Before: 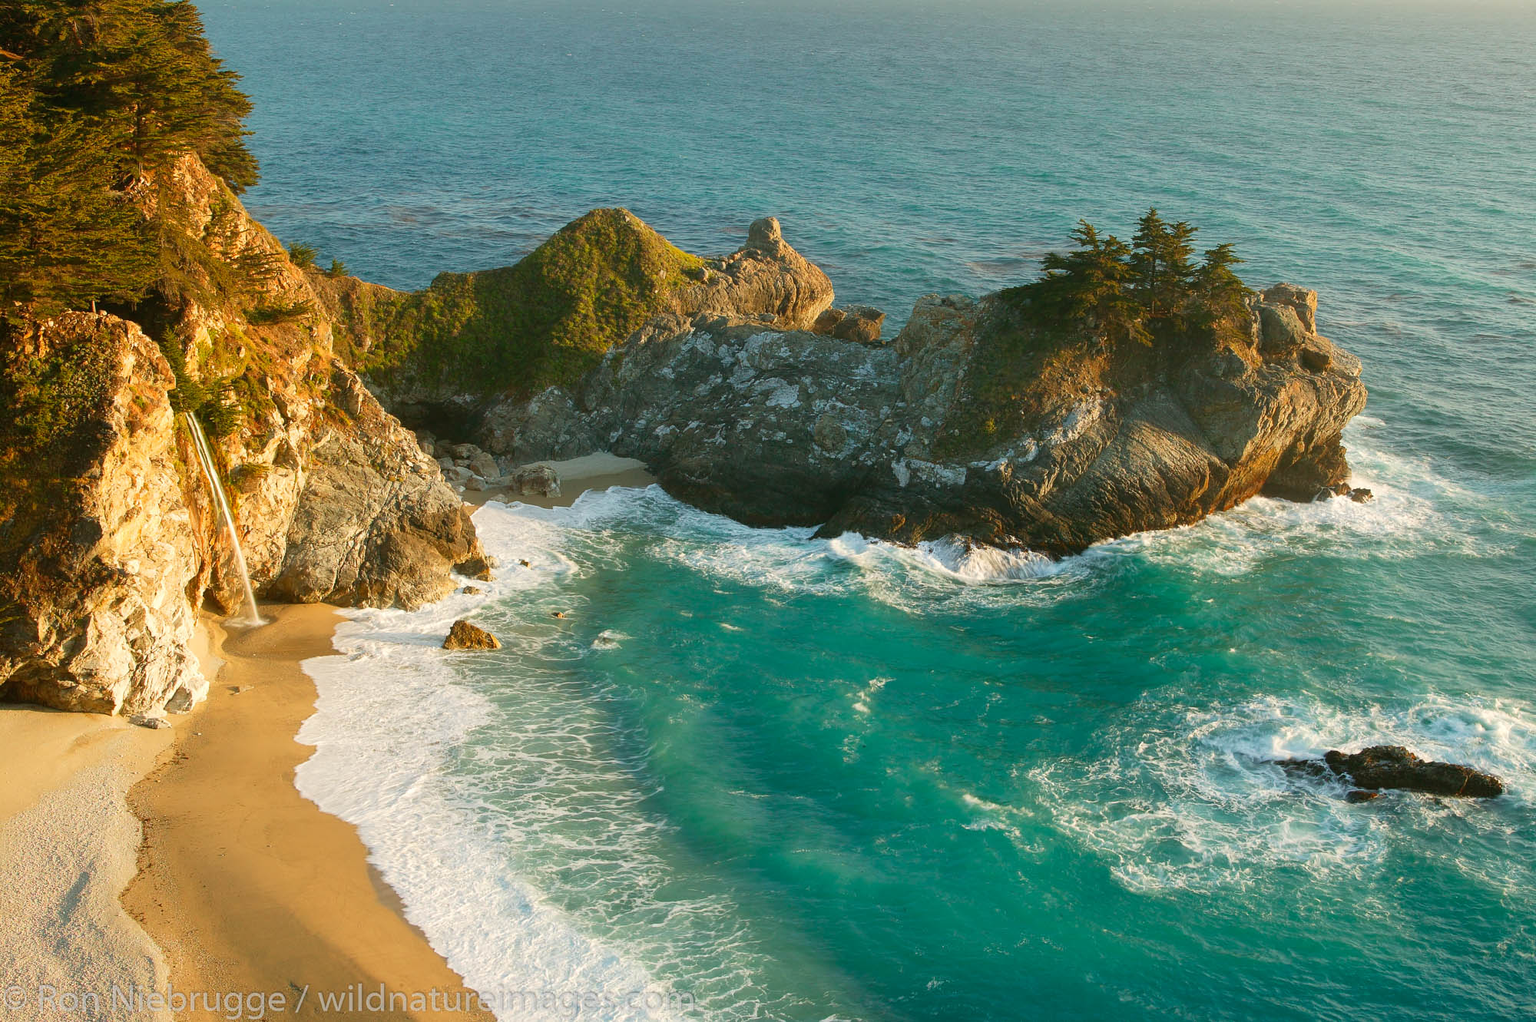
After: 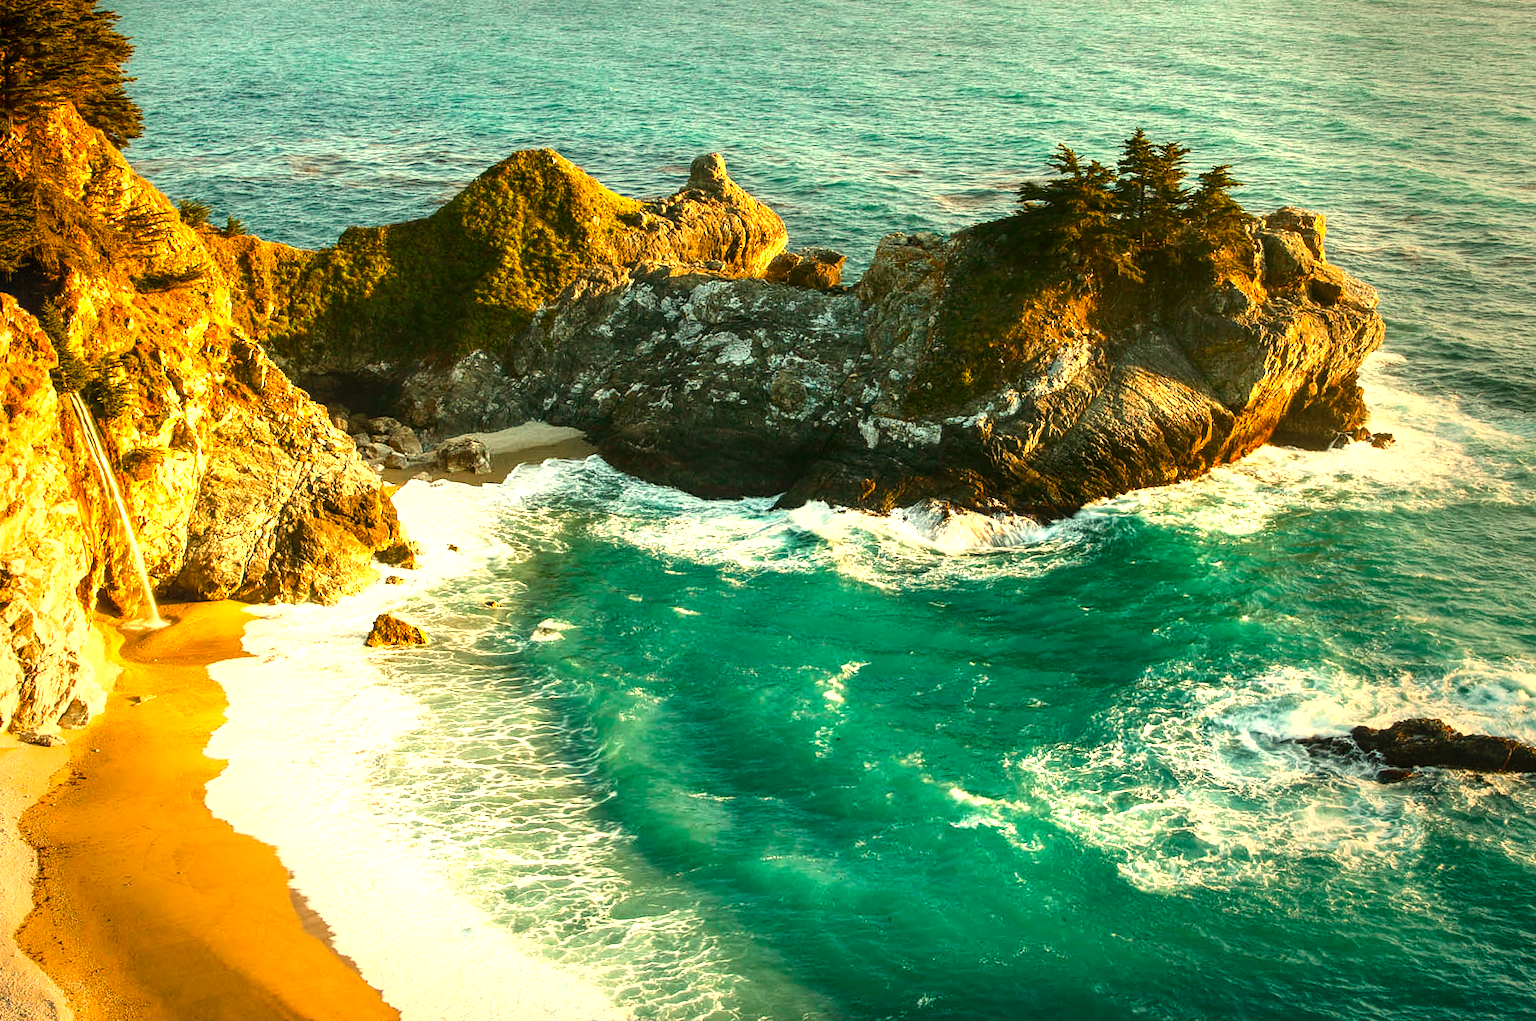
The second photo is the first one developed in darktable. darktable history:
crop and rotate: angle 1.96°, left 5.673%, top 5.673%
white balance: red 1.123, blue 0.83
exposure: exposure 0.2 EV, compensate highlight preservation false
tone equalizer: -8 EV -1.08 EV, -7 EV -1.01 EV, -6 EV -0.867 EV, -5 EV -0.578 EV, -3 EV 0.578 EV, -2 EV 0.867 EV, -1 EV 1.01 EV, +0 EV 1.08 EV, edges refinement/feathering 500, mask exposure compensation -1.57 EV, preserve details no
vignetting: fall-off start 68.33%, fall-off radius 30%, saturation 0.042, center (-0.066, -0.311), width/height ratio 0.992, shape 0.85, dithering 8-bit output
local contrast: detail 130%
color balance rgb: linear chroma grading › shadows 16%, perceptual saturation grading › global saturation 8%, perceptual saturation grading › shadows 4%, perceptual brilliance grading › global brilliance 2%, perceptual brilliance grading › highlights 8%, perceptual brilliance grading › shadows -4%, global vibrance 16%, saturation formula JzAzBz (2021)
